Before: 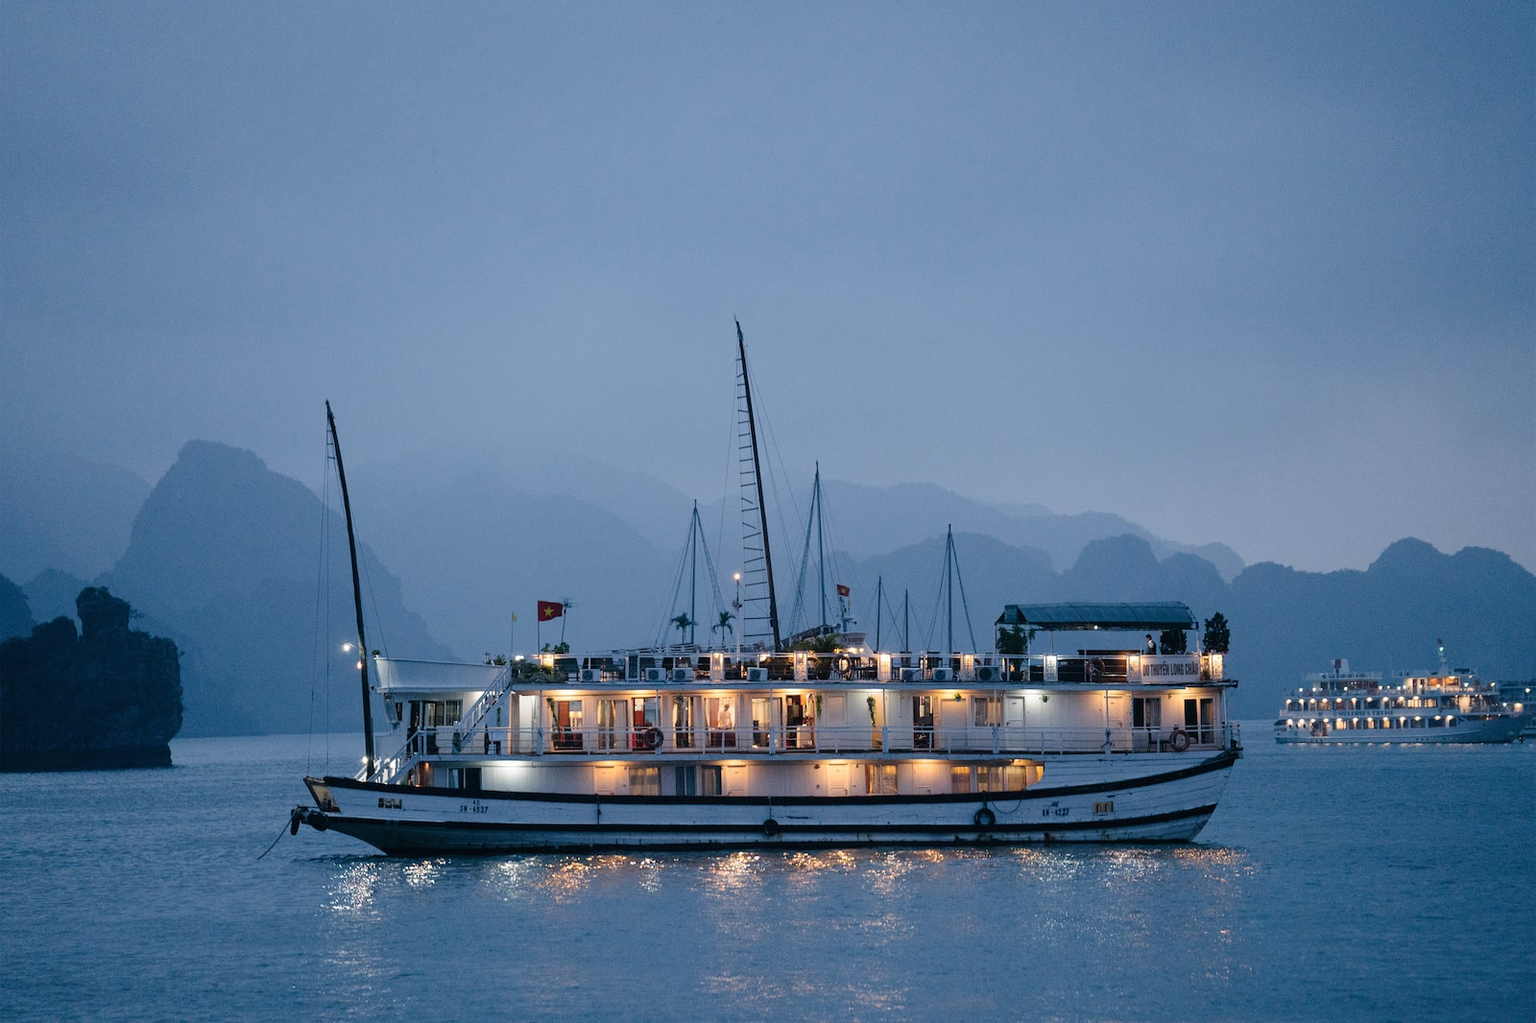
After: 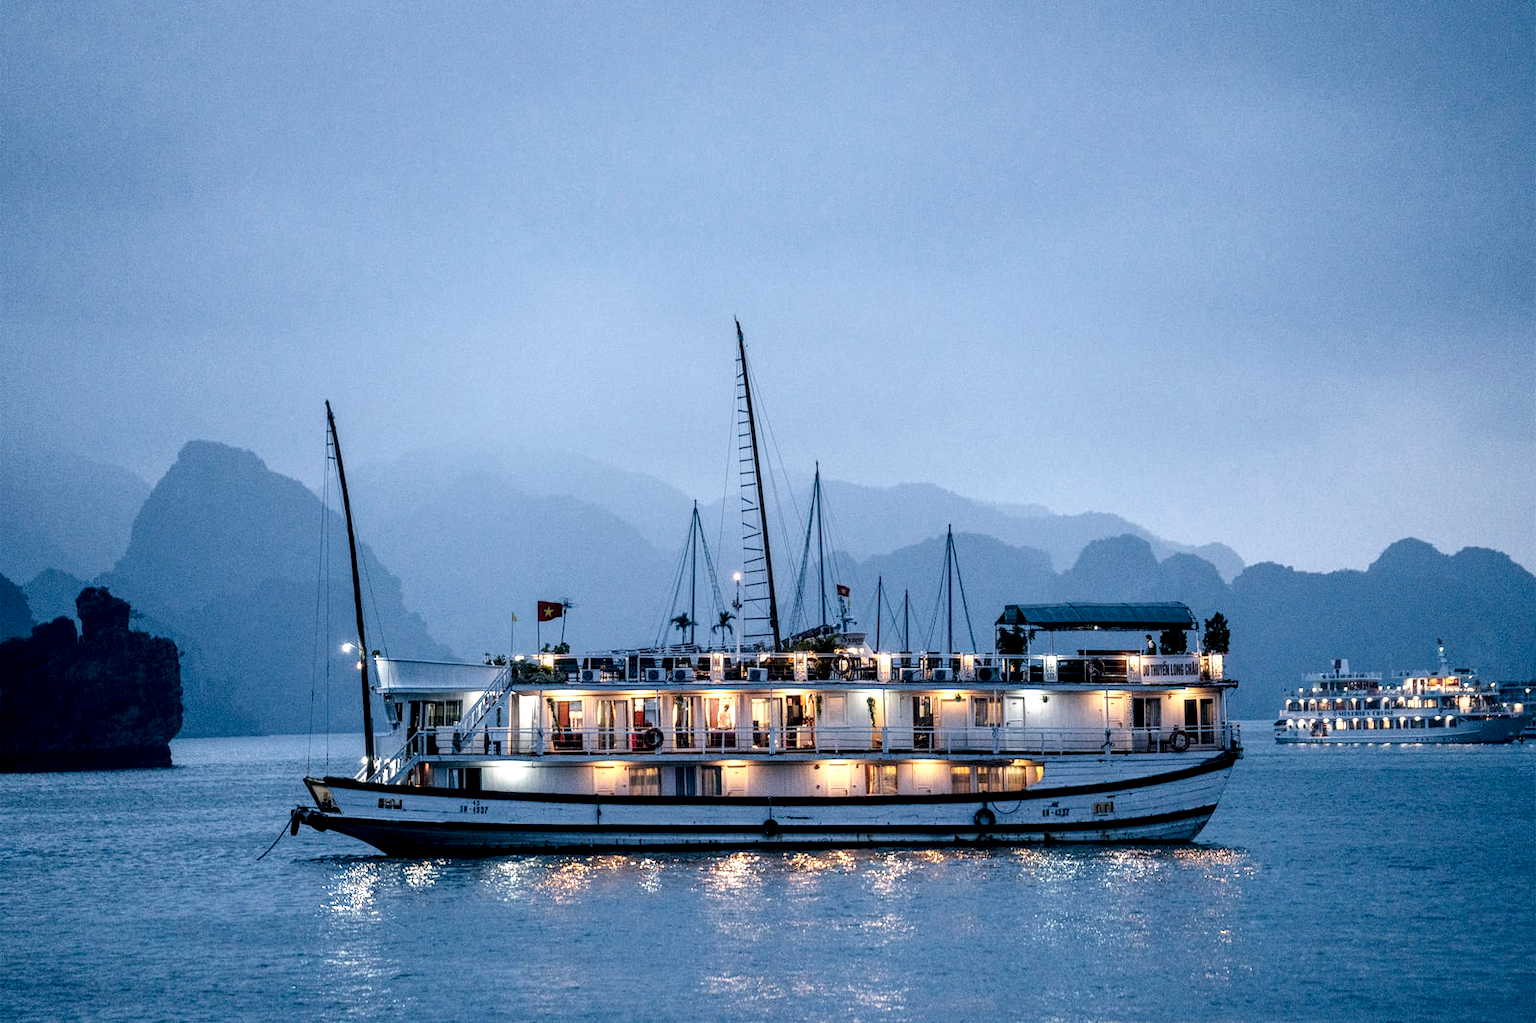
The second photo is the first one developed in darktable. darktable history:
local contrast: highlights 21%, shadows 72%, detail 170%
base curve: curves: ch0 [(0, 0) (0.579, 0.807) (1, 1)], preserve colors none
